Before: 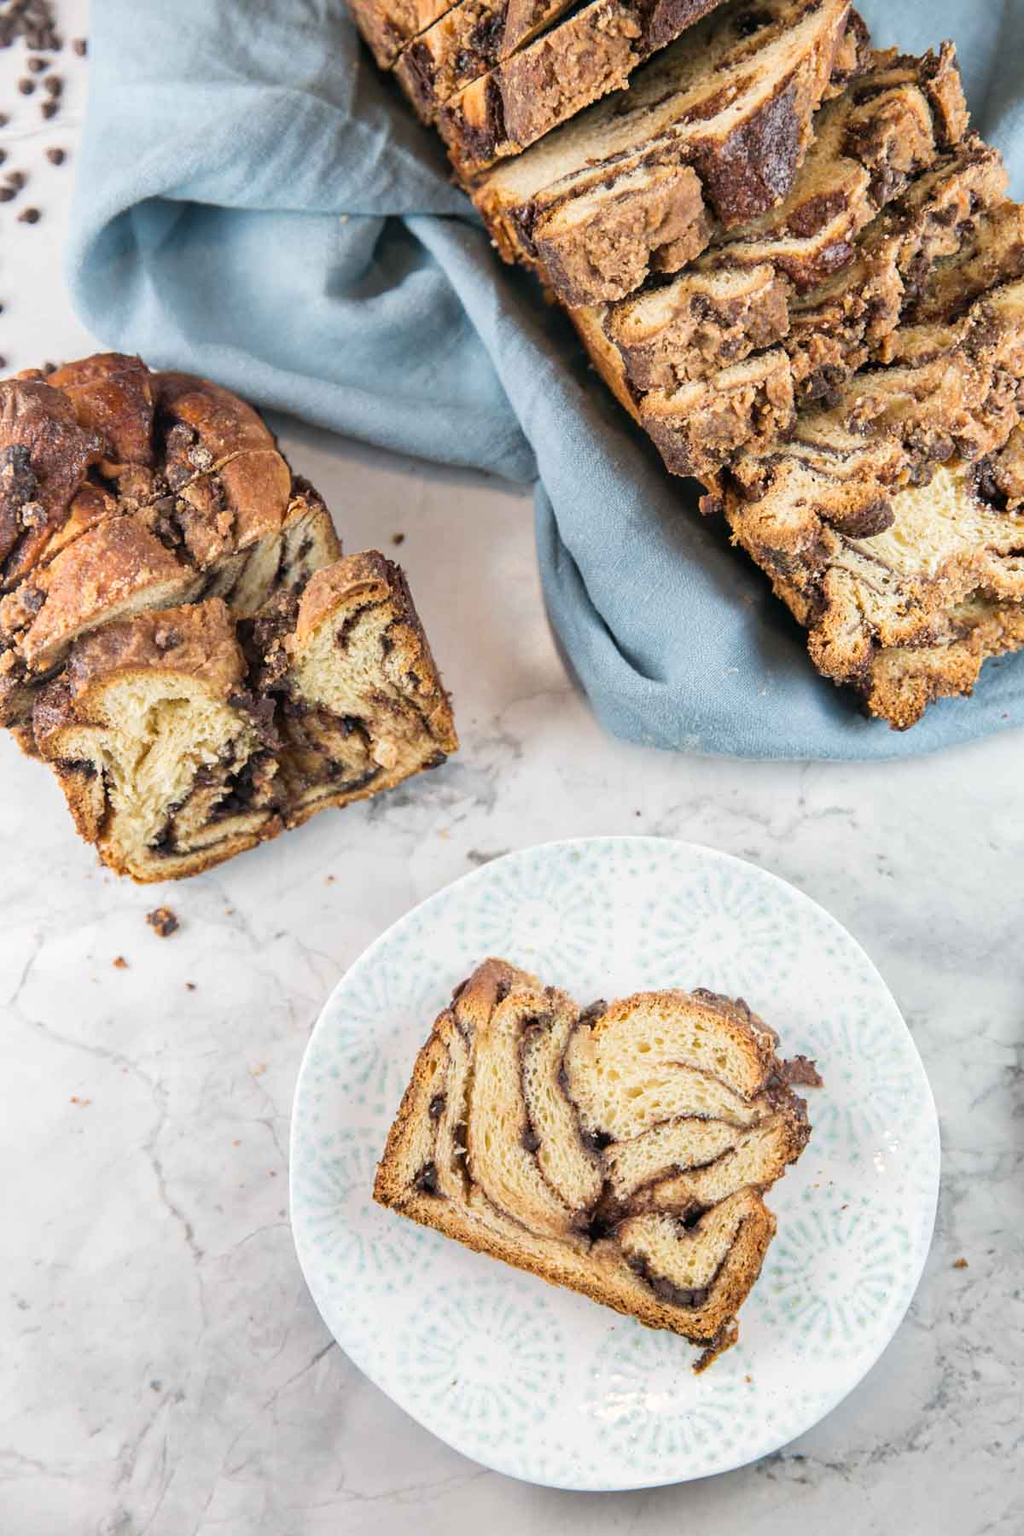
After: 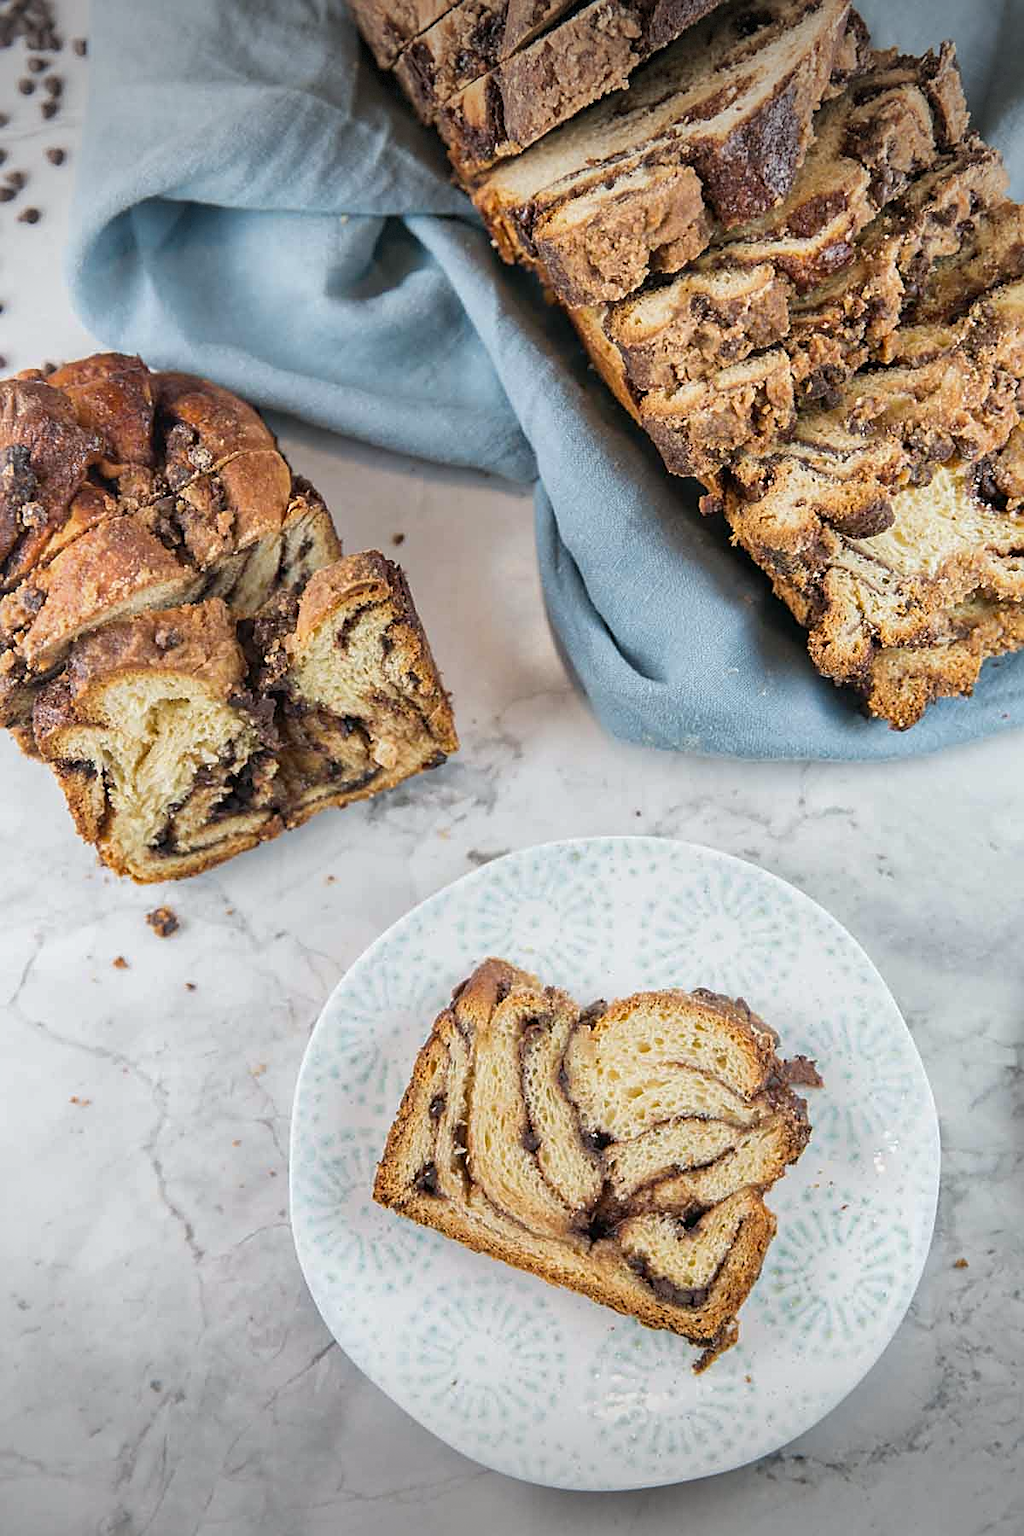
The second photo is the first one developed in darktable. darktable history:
white balance: red 0.986, blue 1.01
shadows and highlights: shadows 25, white point adjustment -3, highlights -30
vignetting: fall-off start 100%, brightness -0.406, saturation -0.3, width/height ratio 1.324, dithering 8-bit output, unbound false
sharpen: on, module defaults
